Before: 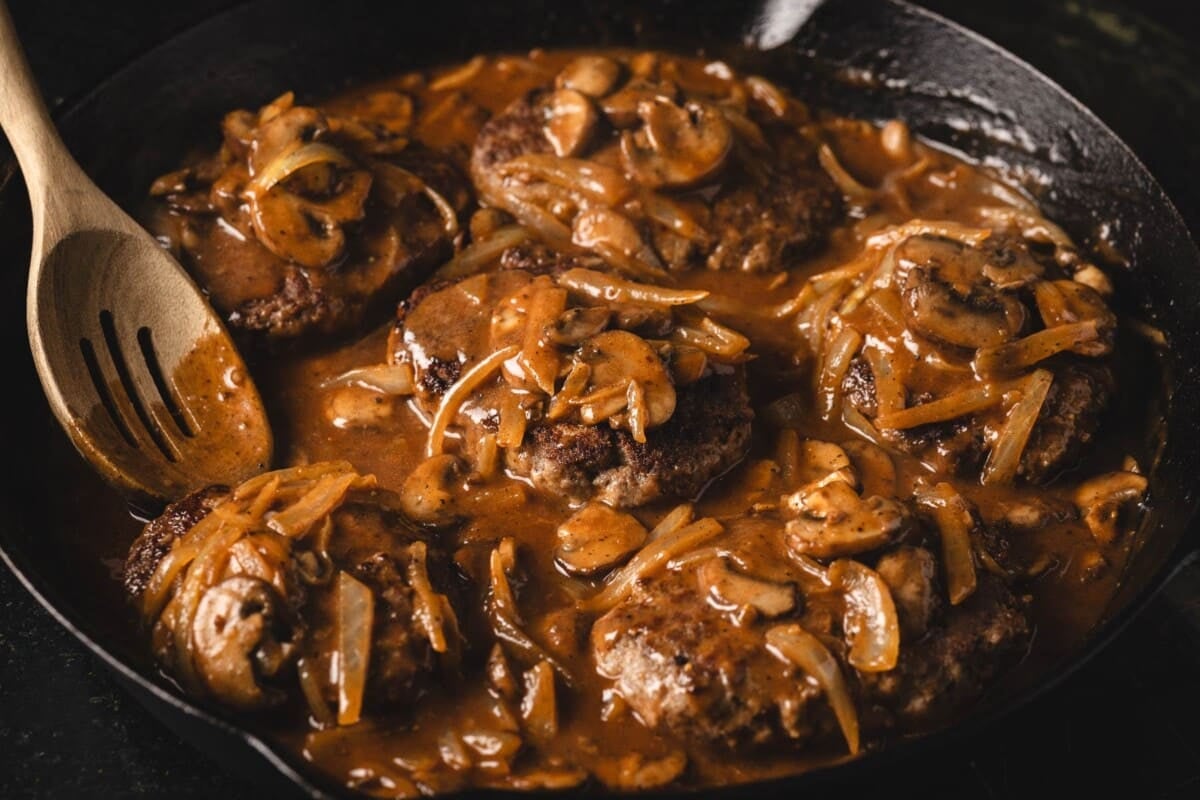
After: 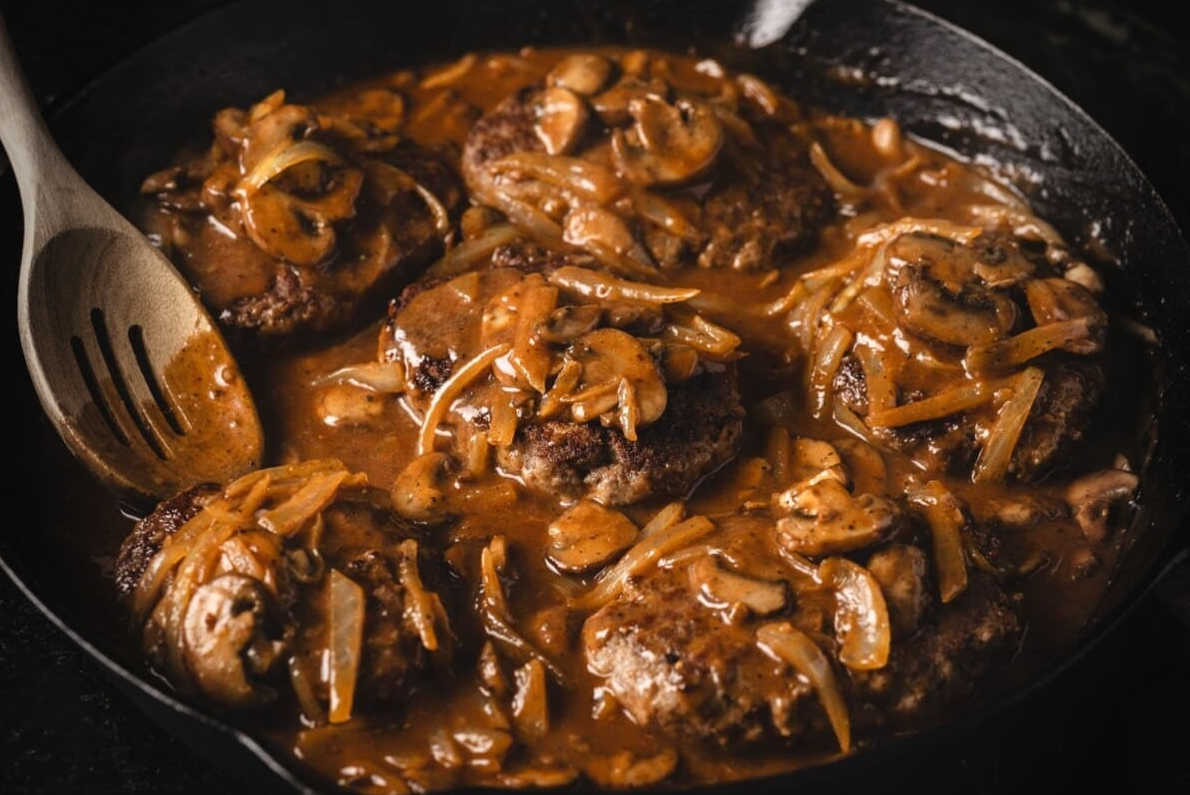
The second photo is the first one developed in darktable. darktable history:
crop and rotate: left 0.78%, top 0.269%, bottom 0.275%
tone equalizer: on, module defaults
vignetting: fall-off start 76.74%, fall-off radius 27.07%, width/height ratio 0.976, unbound false
